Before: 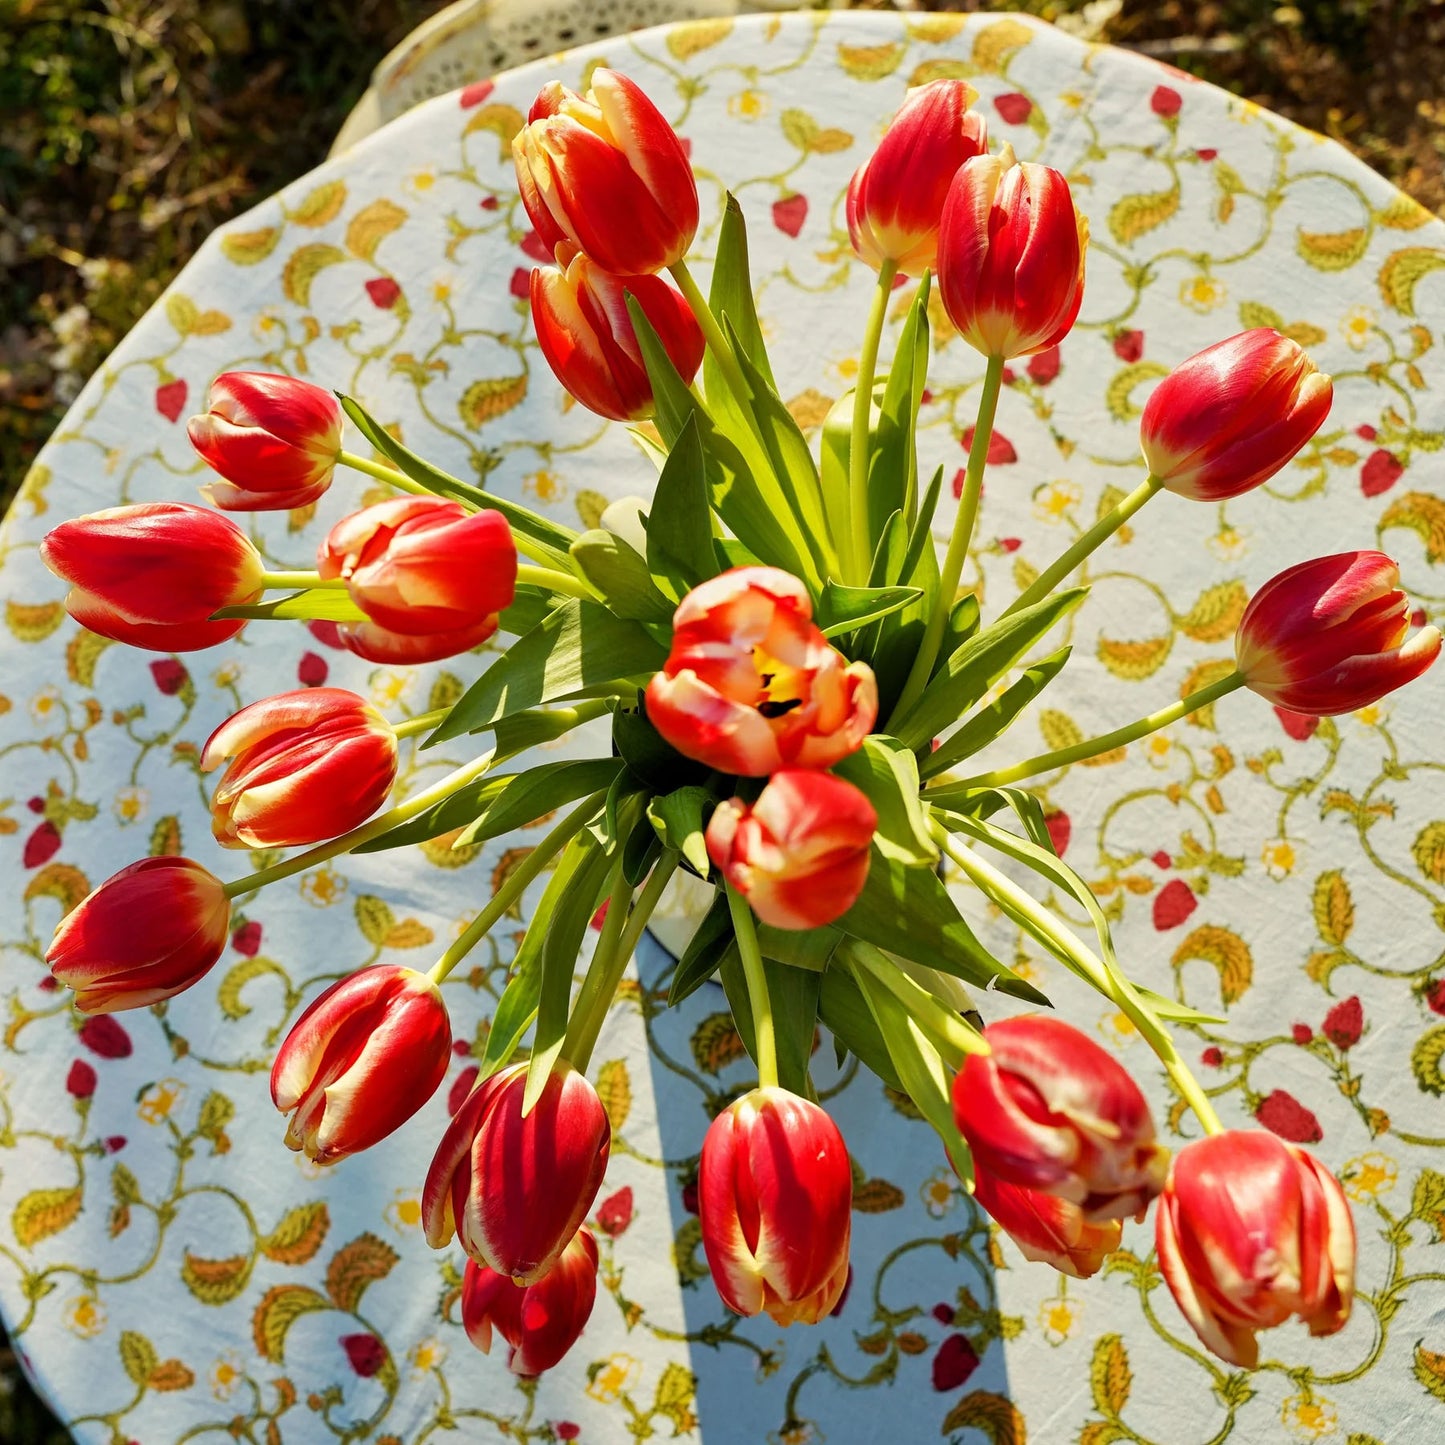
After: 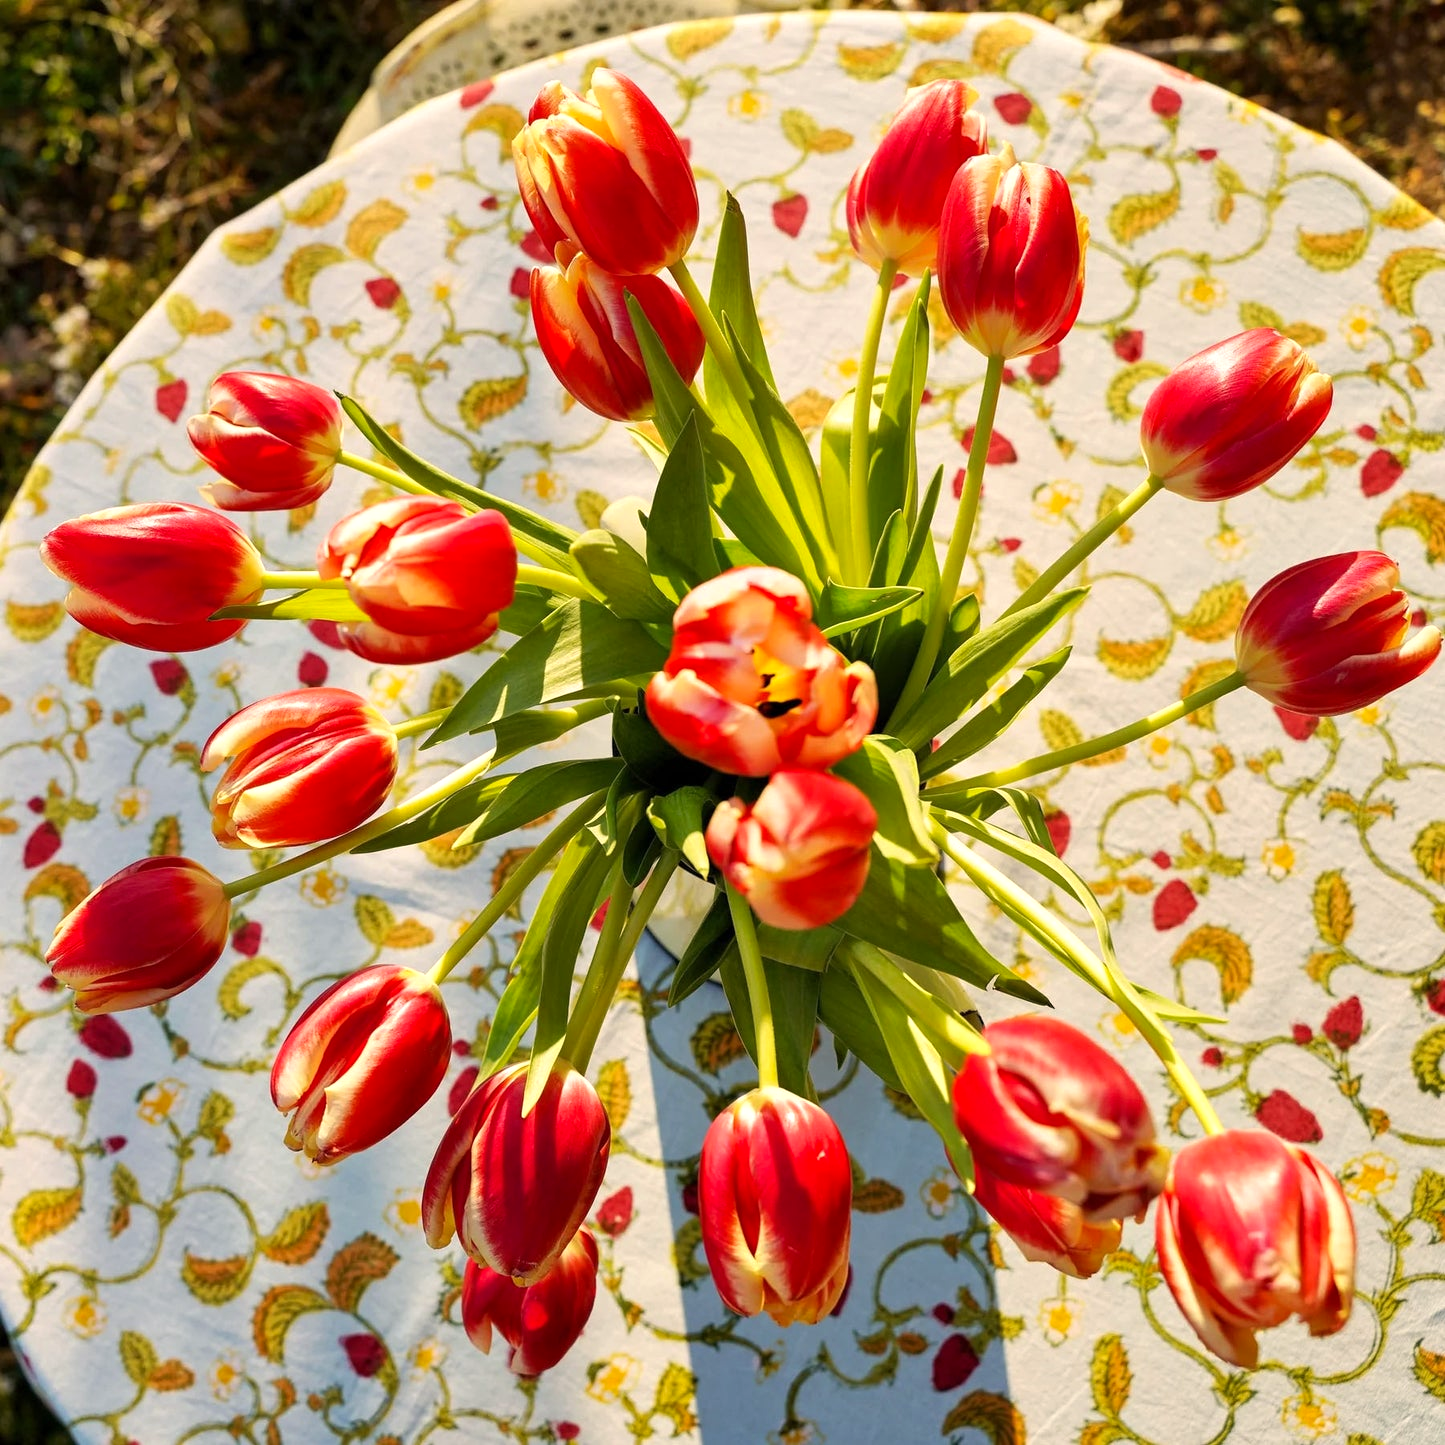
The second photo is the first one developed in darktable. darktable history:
exposure: exposure 0.203 EV, compensate exposure bias true, compensate highlight preservation false
color correction: highlights a* 5.84, highlights b* 4.71
